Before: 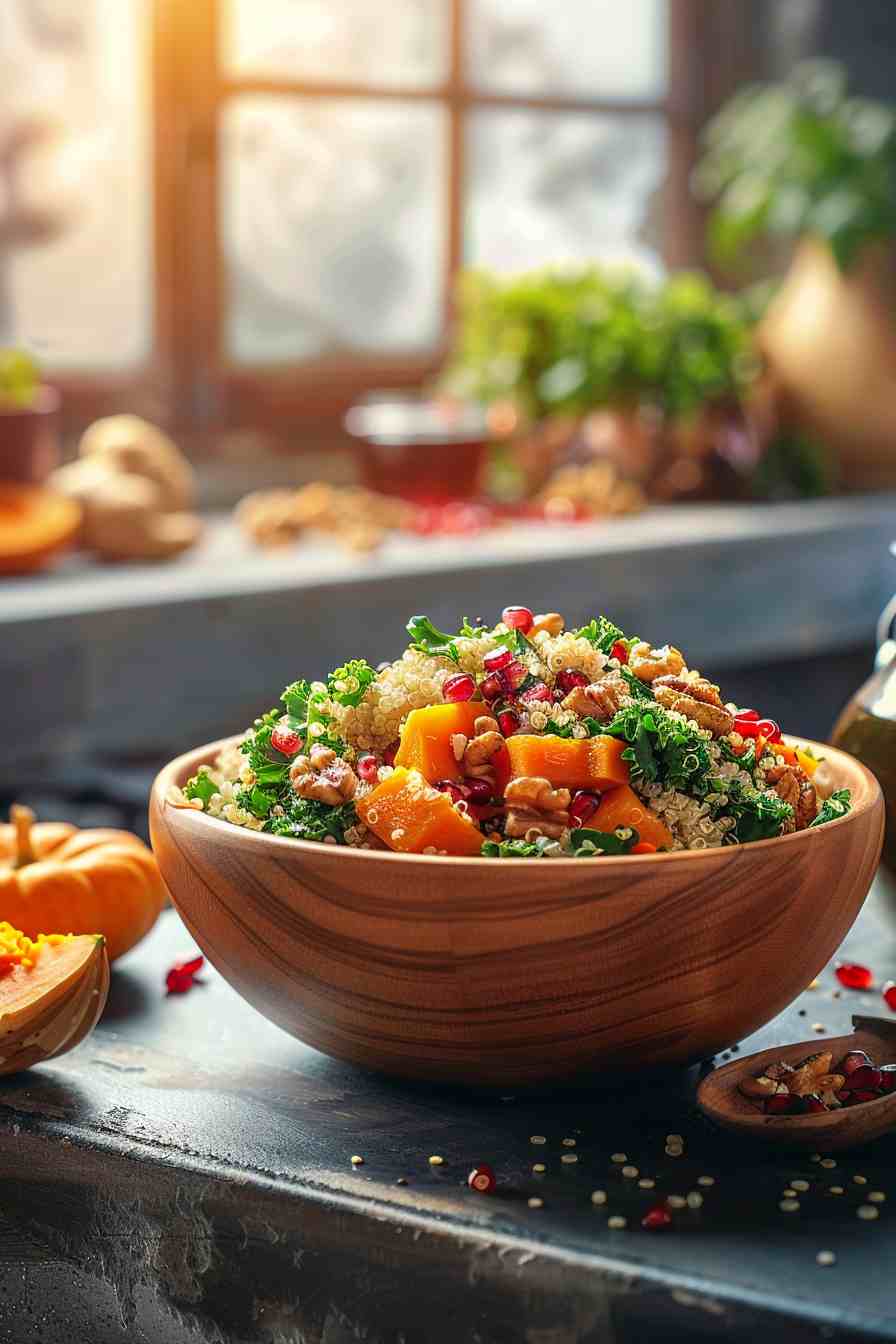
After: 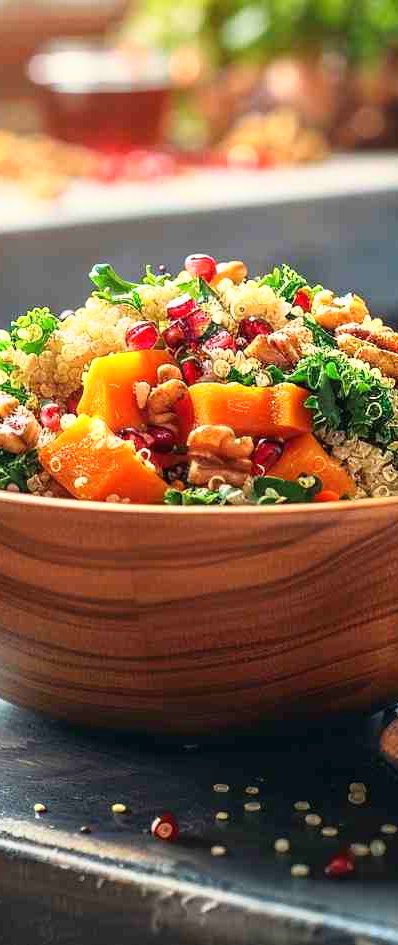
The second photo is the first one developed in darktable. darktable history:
base curve: curves: ch0 [(0, 0) (0.557, 0.834) (1, 1)]
crop: left 35.432%, top 26.233%, right 20.145%, bottom 3.432%
